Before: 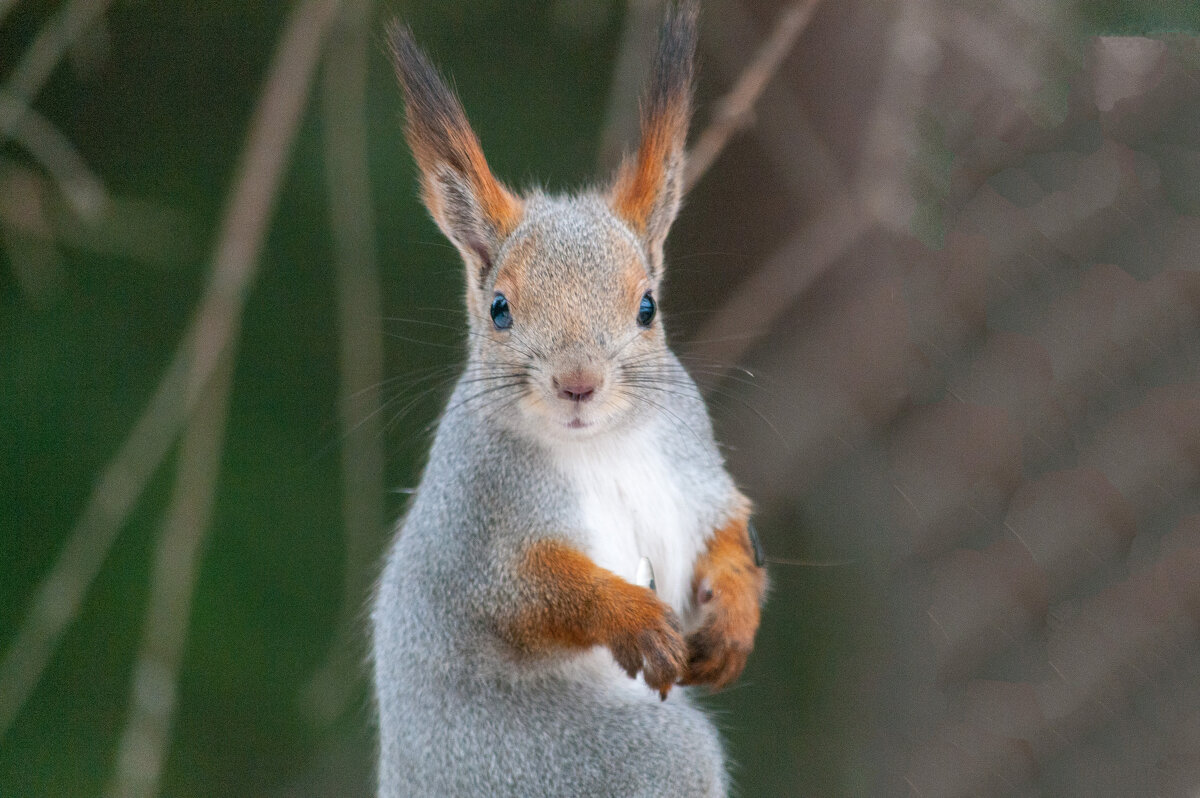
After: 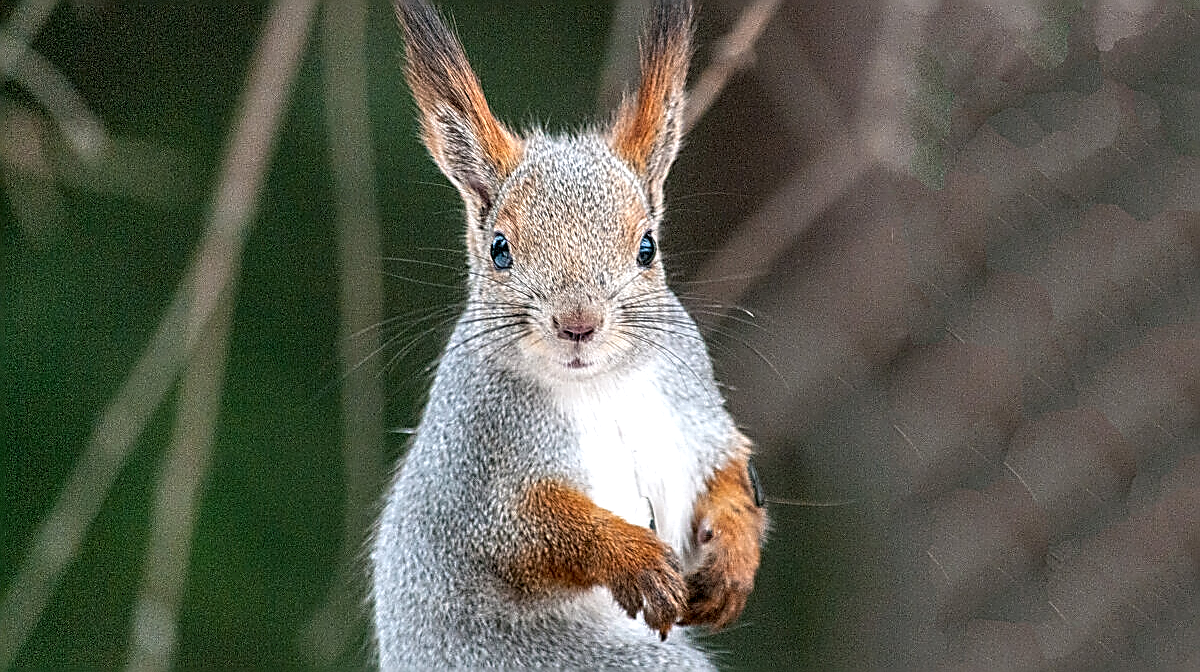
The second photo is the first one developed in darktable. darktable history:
crop: top 7.613%, bottom 8.147%
sharpen: amount 1.861
local contrast: highlights 60%, shadows 63%, detail 160%
